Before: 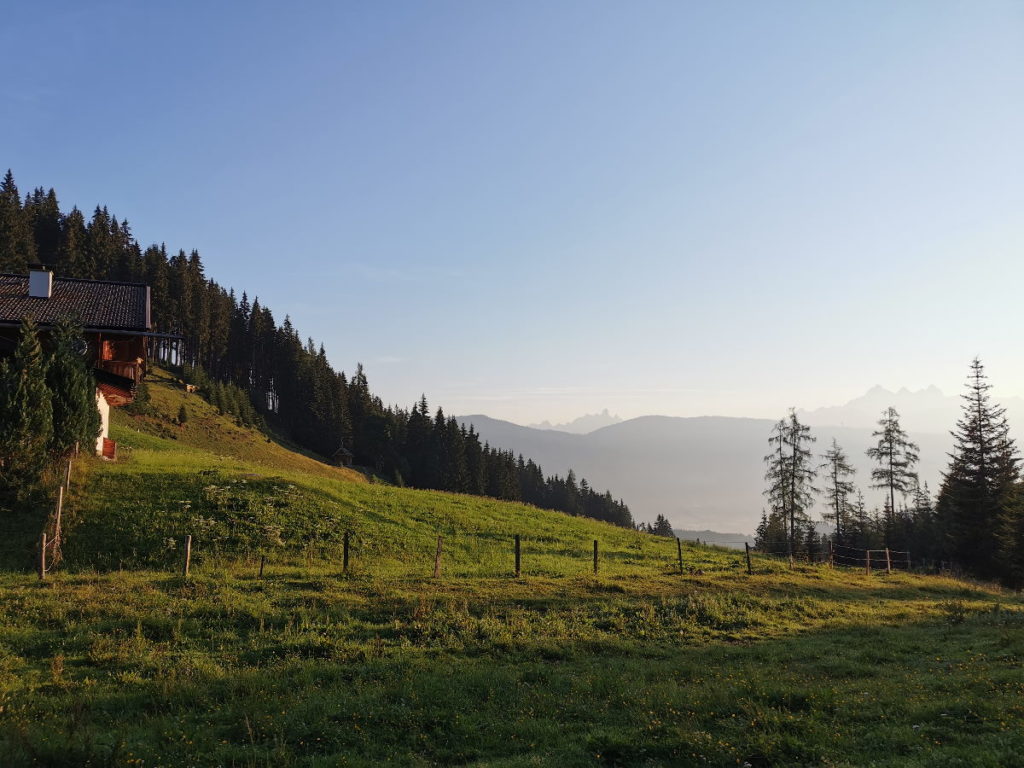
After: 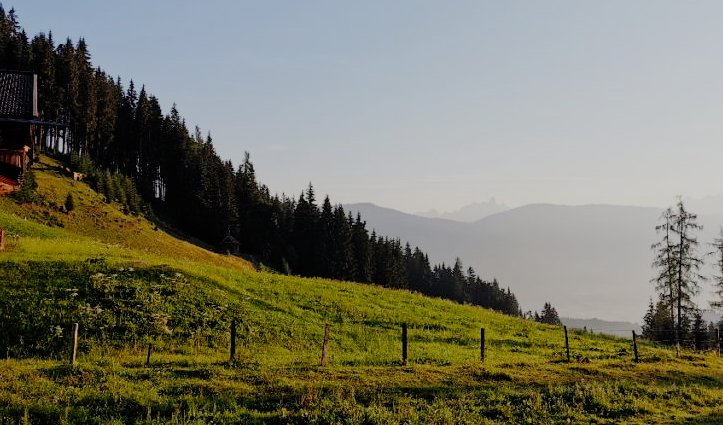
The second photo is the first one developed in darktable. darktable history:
levels: levels [0, 0.478, 1]
crop: left 11.055%, top 27.628%, right 18.264%, bottom 17.004%
filmic rgb: black relative exposure -6.21 EV, white relative exposure 6.96 EV, hardness 2.27, add noise in highlights 0.001, preserve chrominance no, color science v3 (2019), use custom middle-gray values true, contrast in highlights soft
